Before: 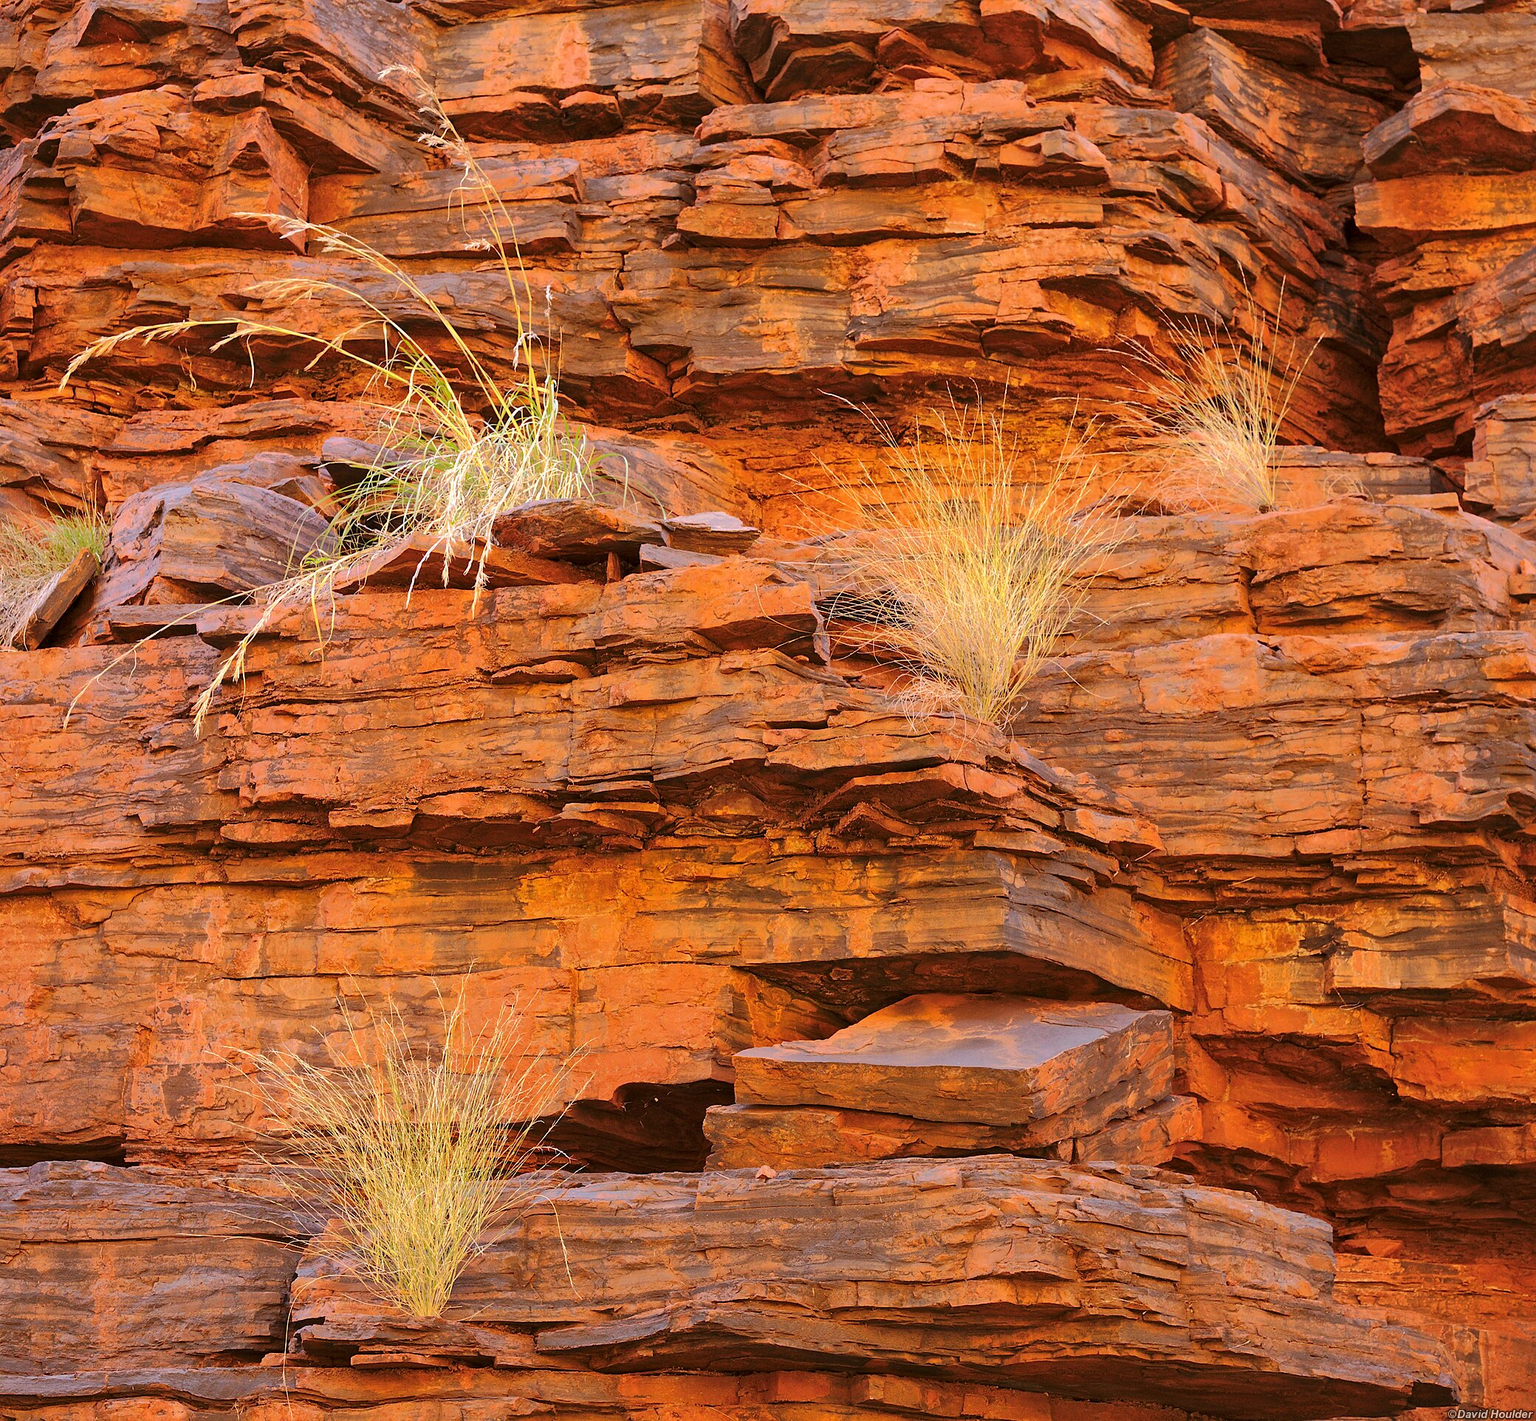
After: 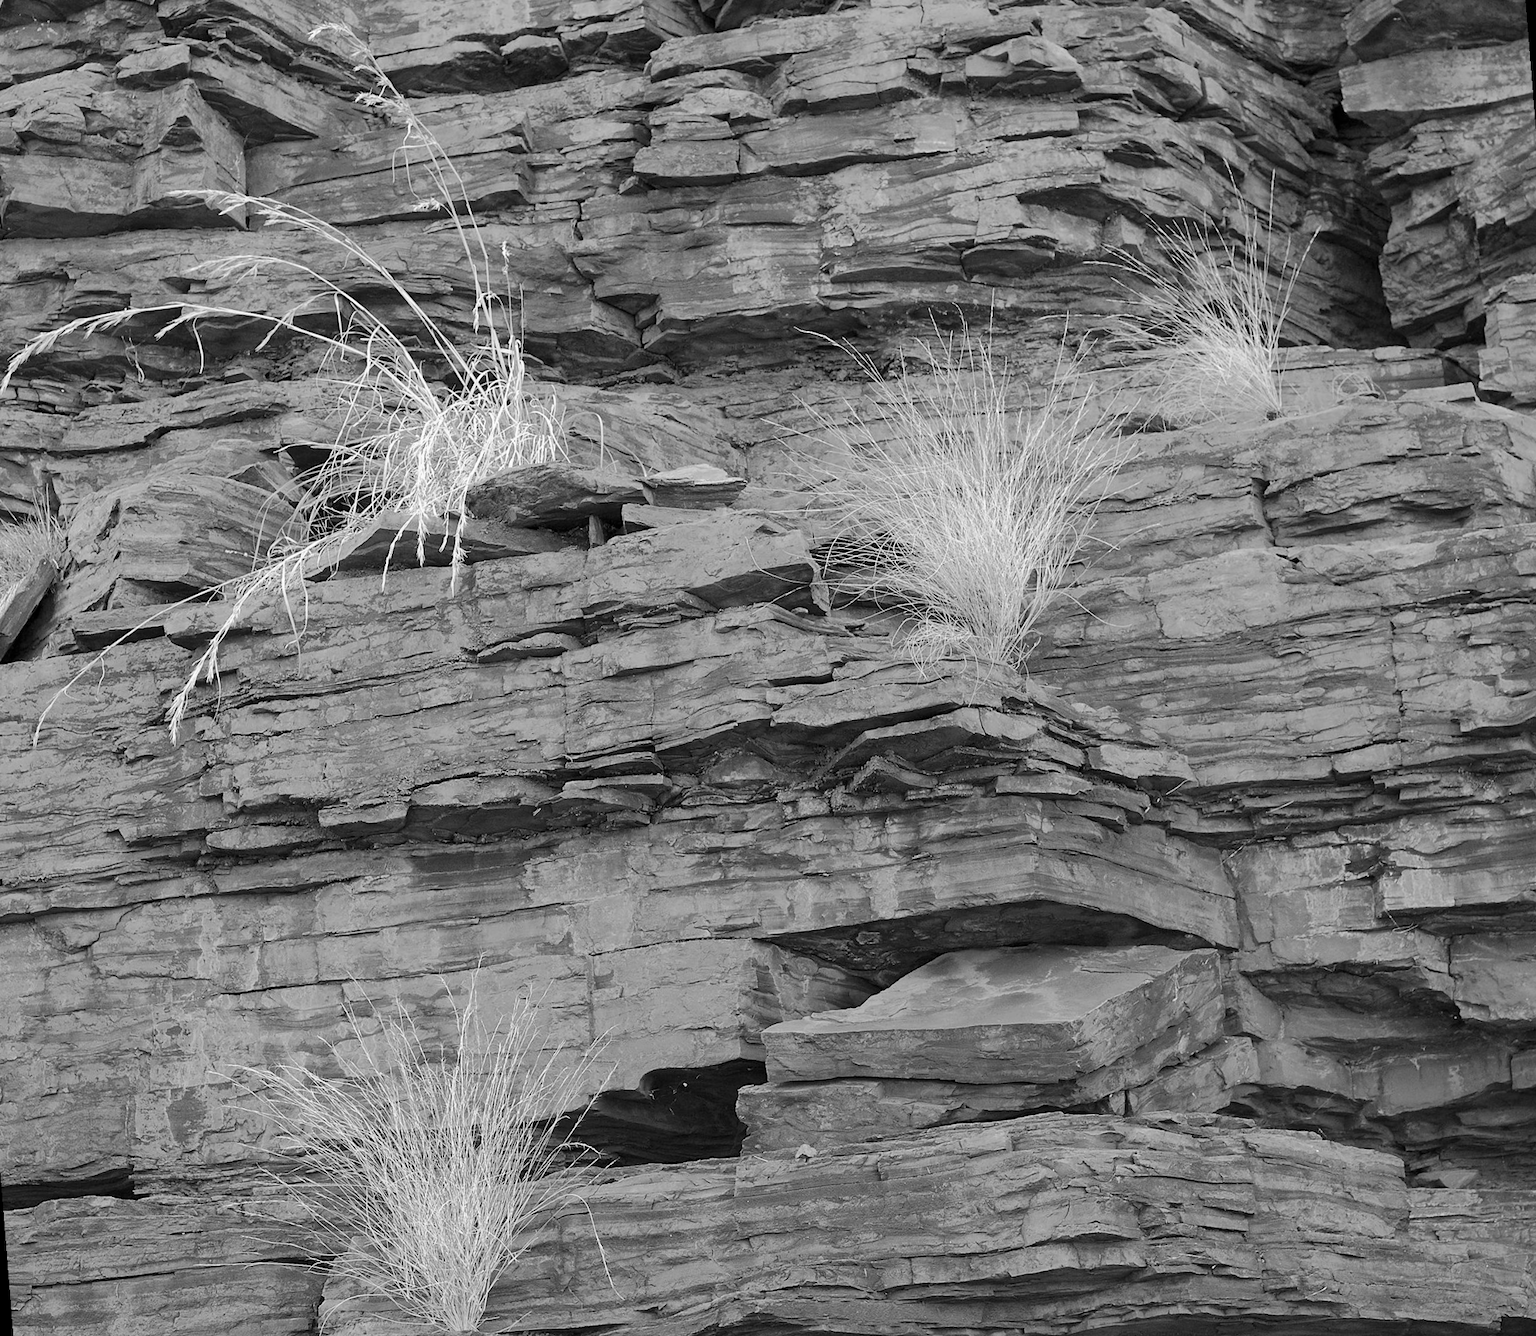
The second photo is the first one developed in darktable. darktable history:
exposure: black level correction 0.001, compensate highlight preservation false
velvia: on, module defaults
rotate and perspective: rotation -4.57°, crop left 0.054, crop right 0.944, crop top 0.087, crop bottom 0.914
monochrome: a 32, b 64, size 2.3
